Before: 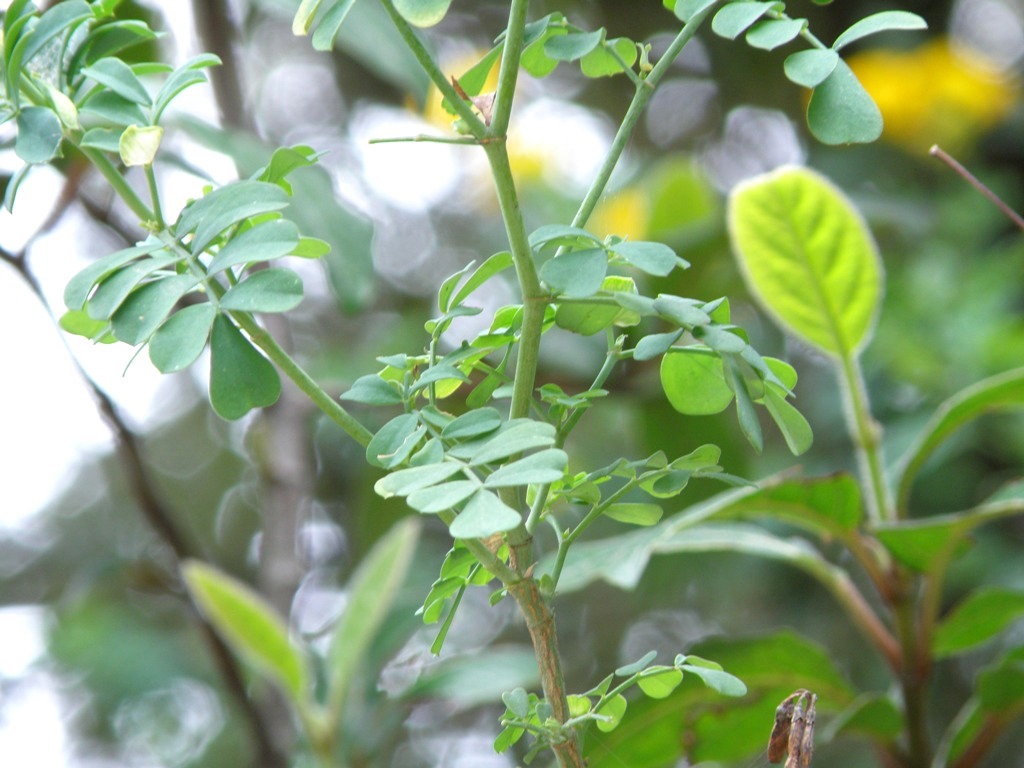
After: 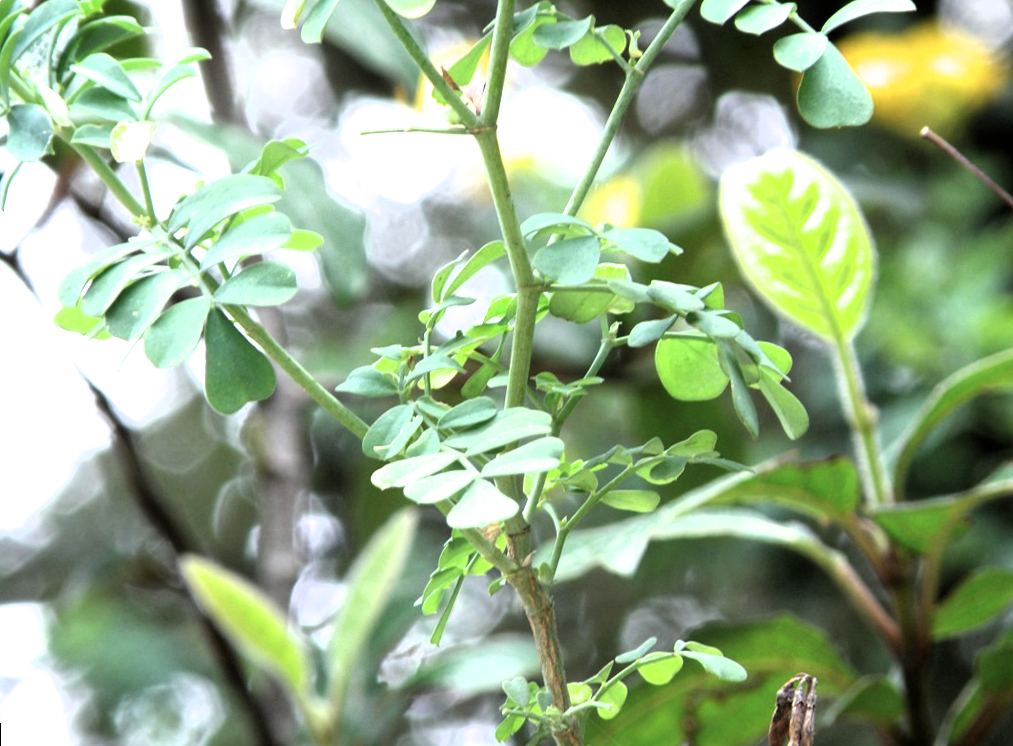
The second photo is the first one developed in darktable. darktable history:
filmic rgb: black relative exposure -8.2 EV, white relative exposure 2.2 EV, threshold 3 EV, hardness 7.11, latitude 85.74%, contrast 1.696, highlights saturation mix -4%, shadows ↔ highlights balance -2.69%, color science v5 (2021), contrast in shadows safe, contrast in highlights safe, enable highlight reconstruction true
rotate and perspective: rotation -1°, crop left 0.011, crop right 0.989, crop top 0.025, crop bottom 0.975
